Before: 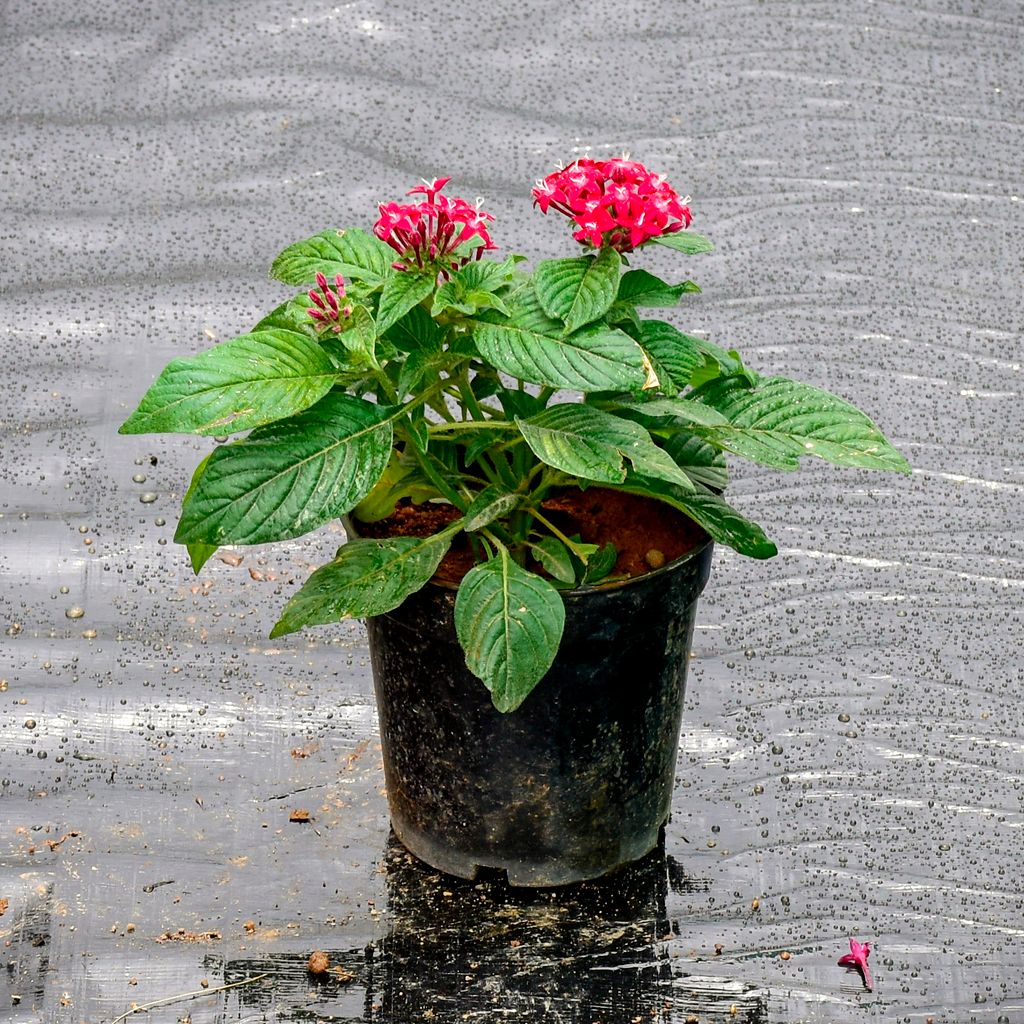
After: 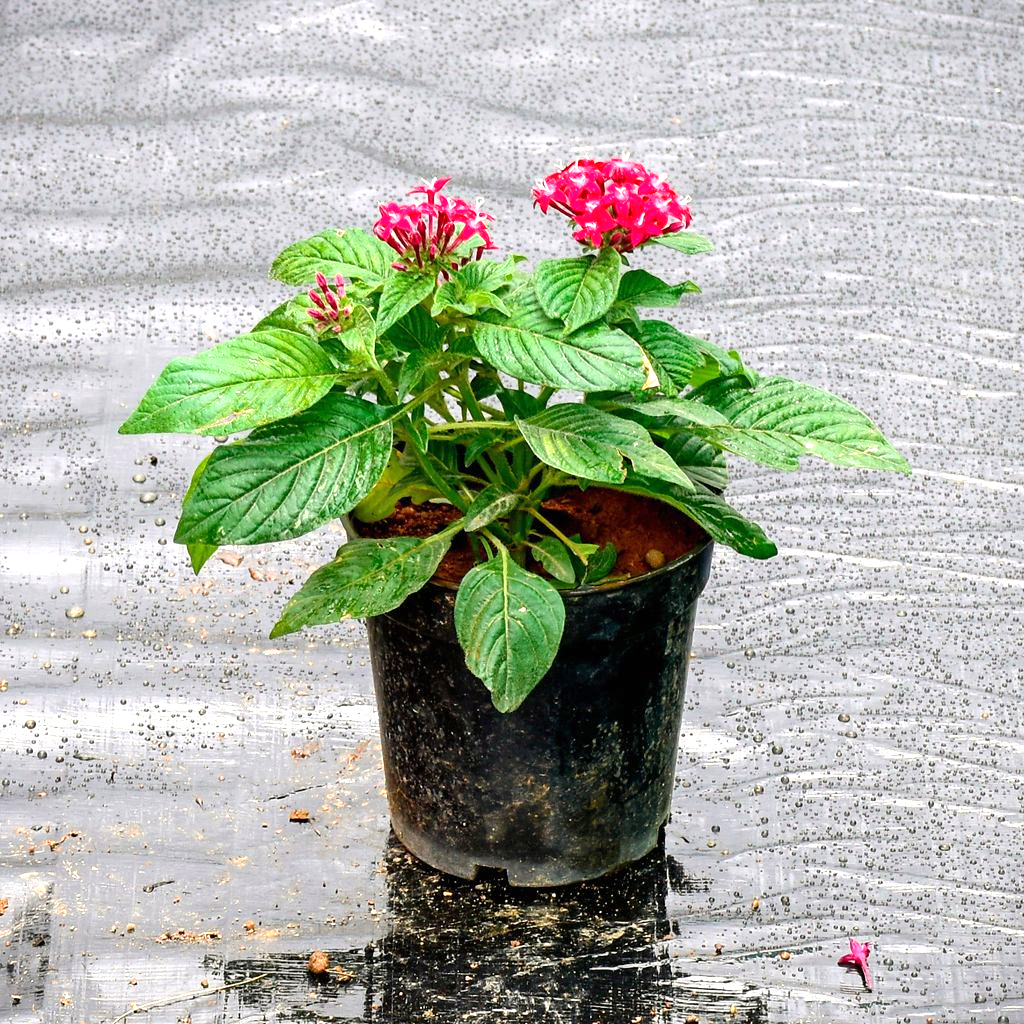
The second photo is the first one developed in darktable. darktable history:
exposure: black level correction 0, exposure 0.69 EV, compensate highlight preservation false
